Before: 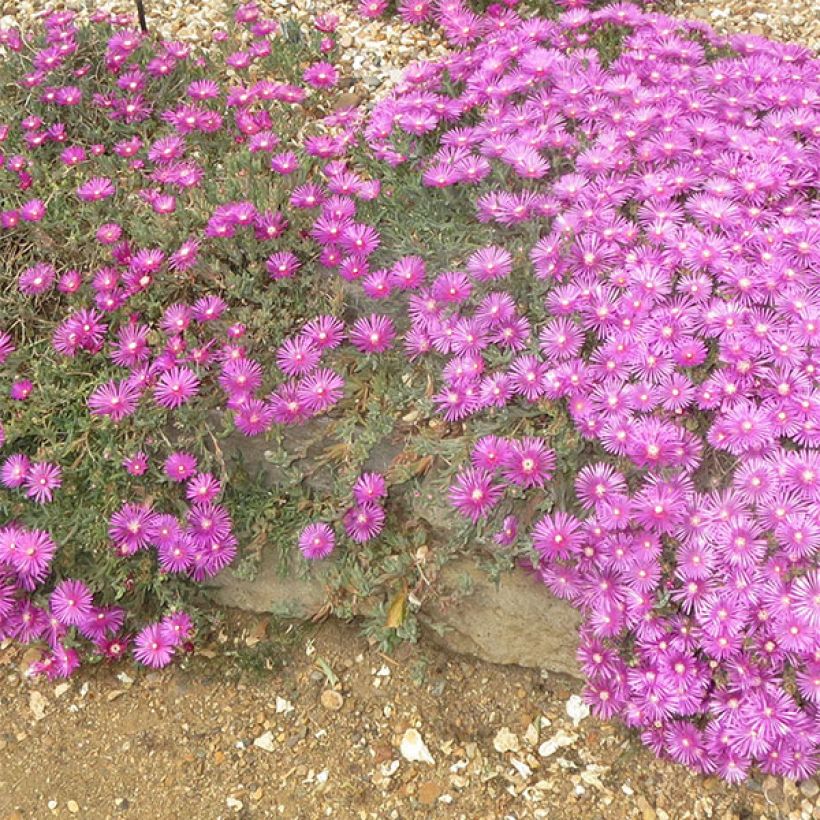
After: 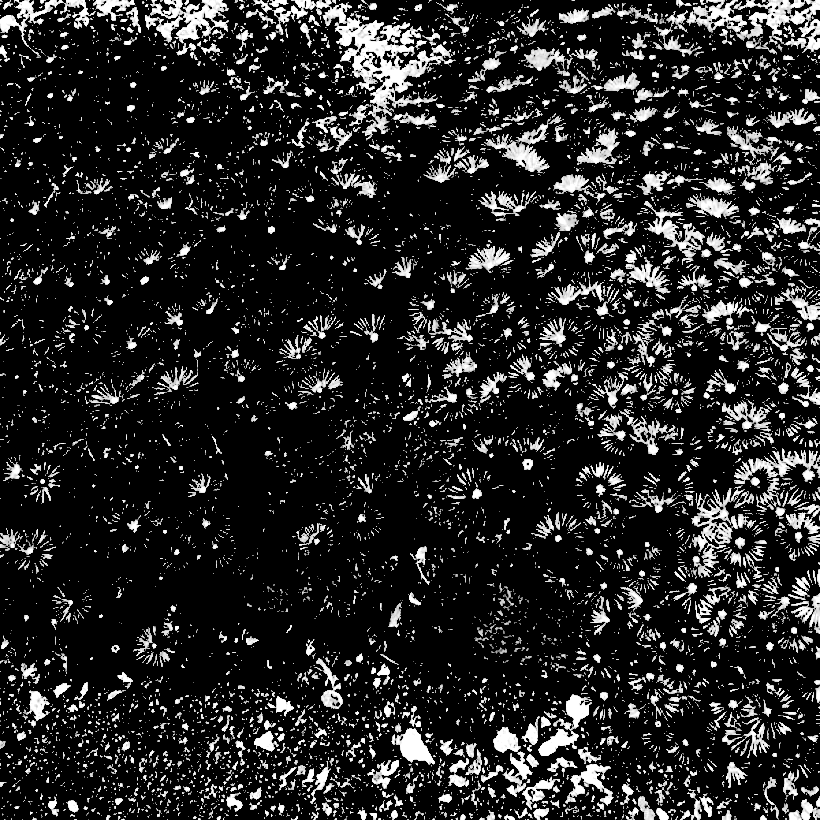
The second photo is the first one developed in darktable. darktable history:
levels: levels [0.246, 0.246, 0.506]
monochrome: a 0, b 0, size 0.5, highlights 0.57
shadows and highlights: shadows -88.03, highlights -35.45, shadows color adjustment 99.15%, highlights color adjustment 0%, soften with gaussian
exposure: black level correction -0.087
white balance: red 1.123, blue 0.83
fill light: exposure -0.73 EV, center 0.69, width 2.2
tone curve: curves: ch0 [(0, 0) (0.765, 0.349) (1, 1)], color space Lab, linked channels
